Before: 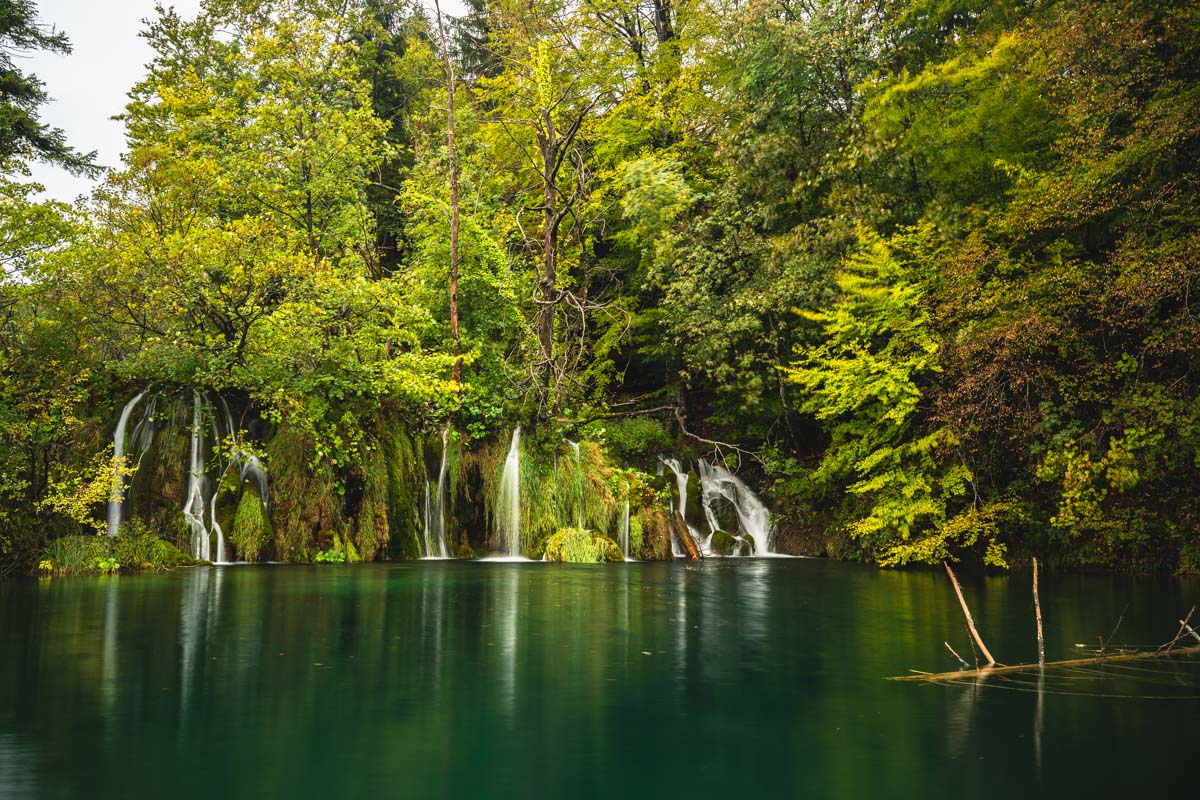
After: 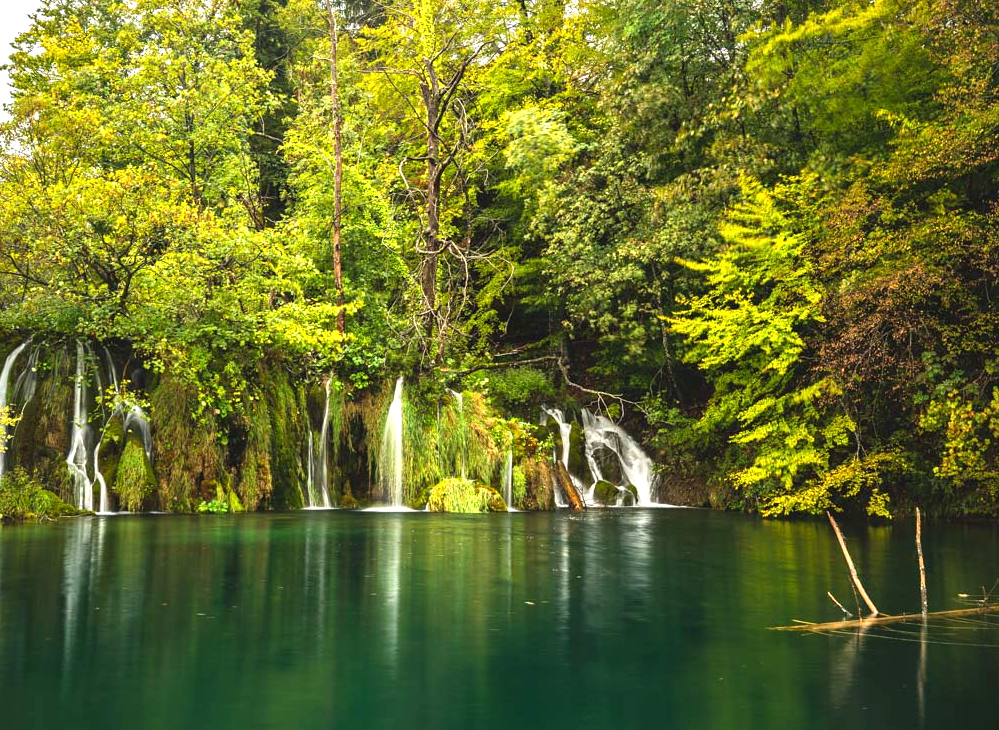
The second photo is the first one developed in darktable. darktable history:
crop: left 9.827%, top 6.266%, right 6.909%, bottom 2.465%
exposure: exposure 0.663 EV, compensate exposure bias true, compensate highlight preservation false
